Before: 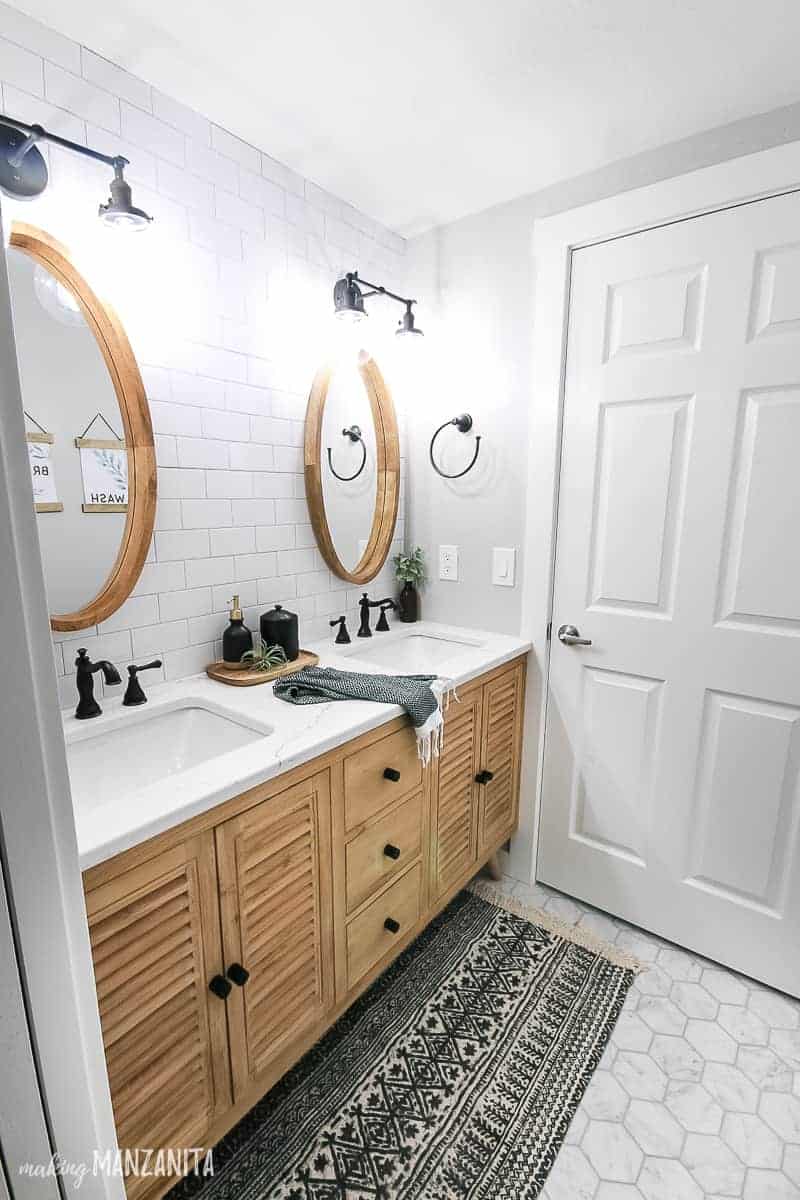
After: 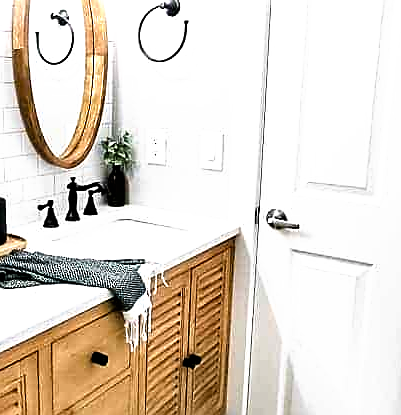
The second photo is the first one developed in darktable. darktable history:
sharpen: on, module defaults
filmic rgb: black relative exposure -8.2 EV, white relative exposure 2.2 EV, threshold 3 EV, hardness 7.11, latitude 85.74%, contrast 1.696, highlights saturation mix -4%, shadows ↔ highlights balance -2.69%, preserve chrominance no, color science v5 (2021), contrast in shadows safe, contrast in highlights safe, enable highlight reconstruction true
crop: left 36.607%, top 34.735%, right 13.146%, bottom 30.611%
